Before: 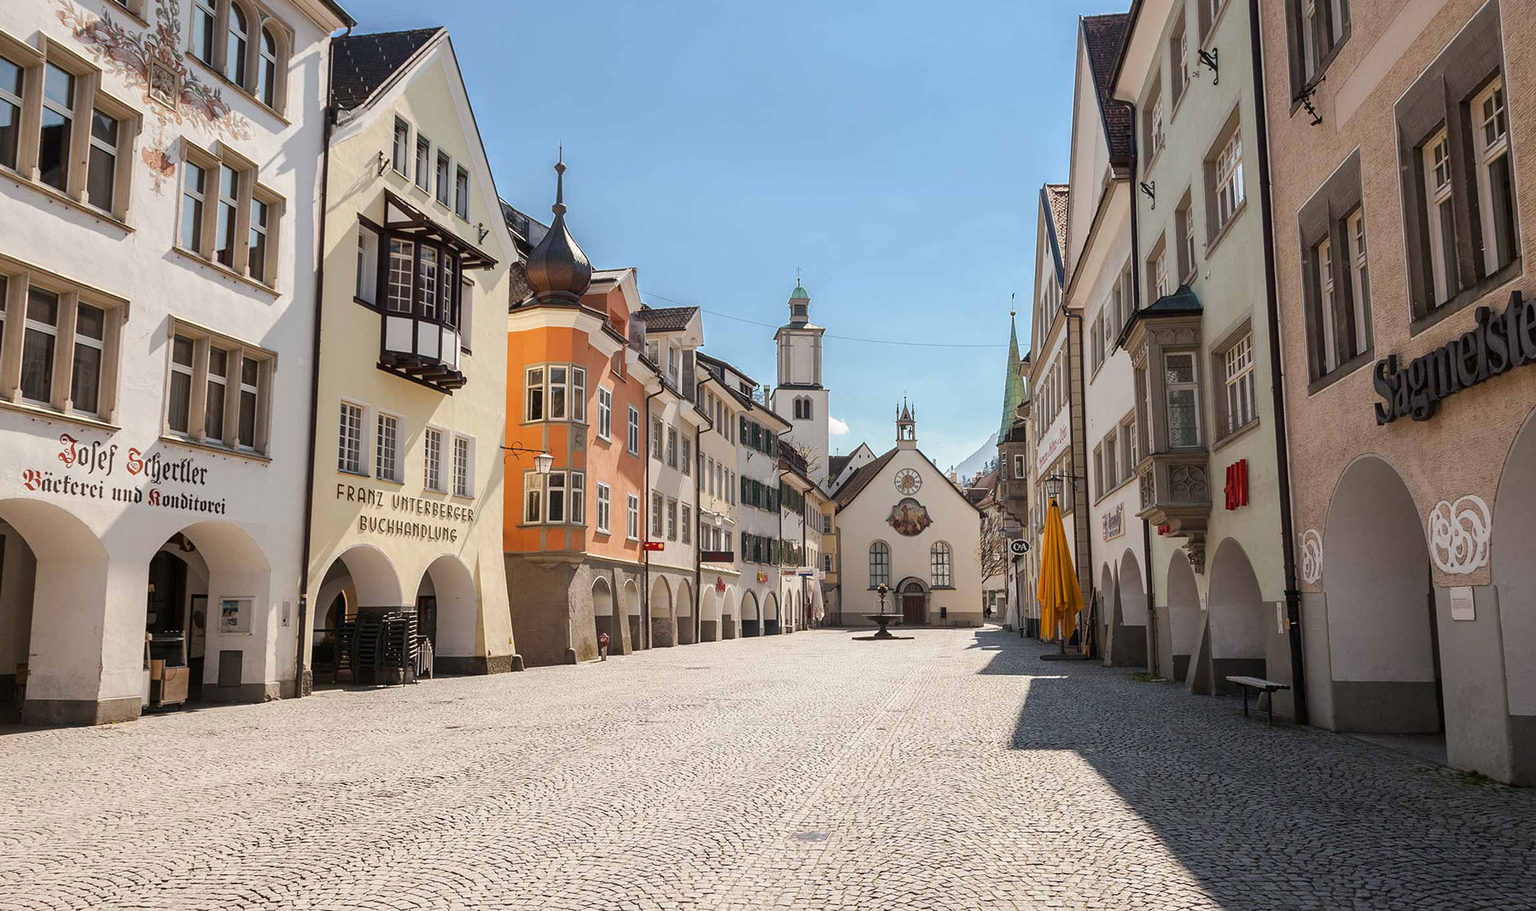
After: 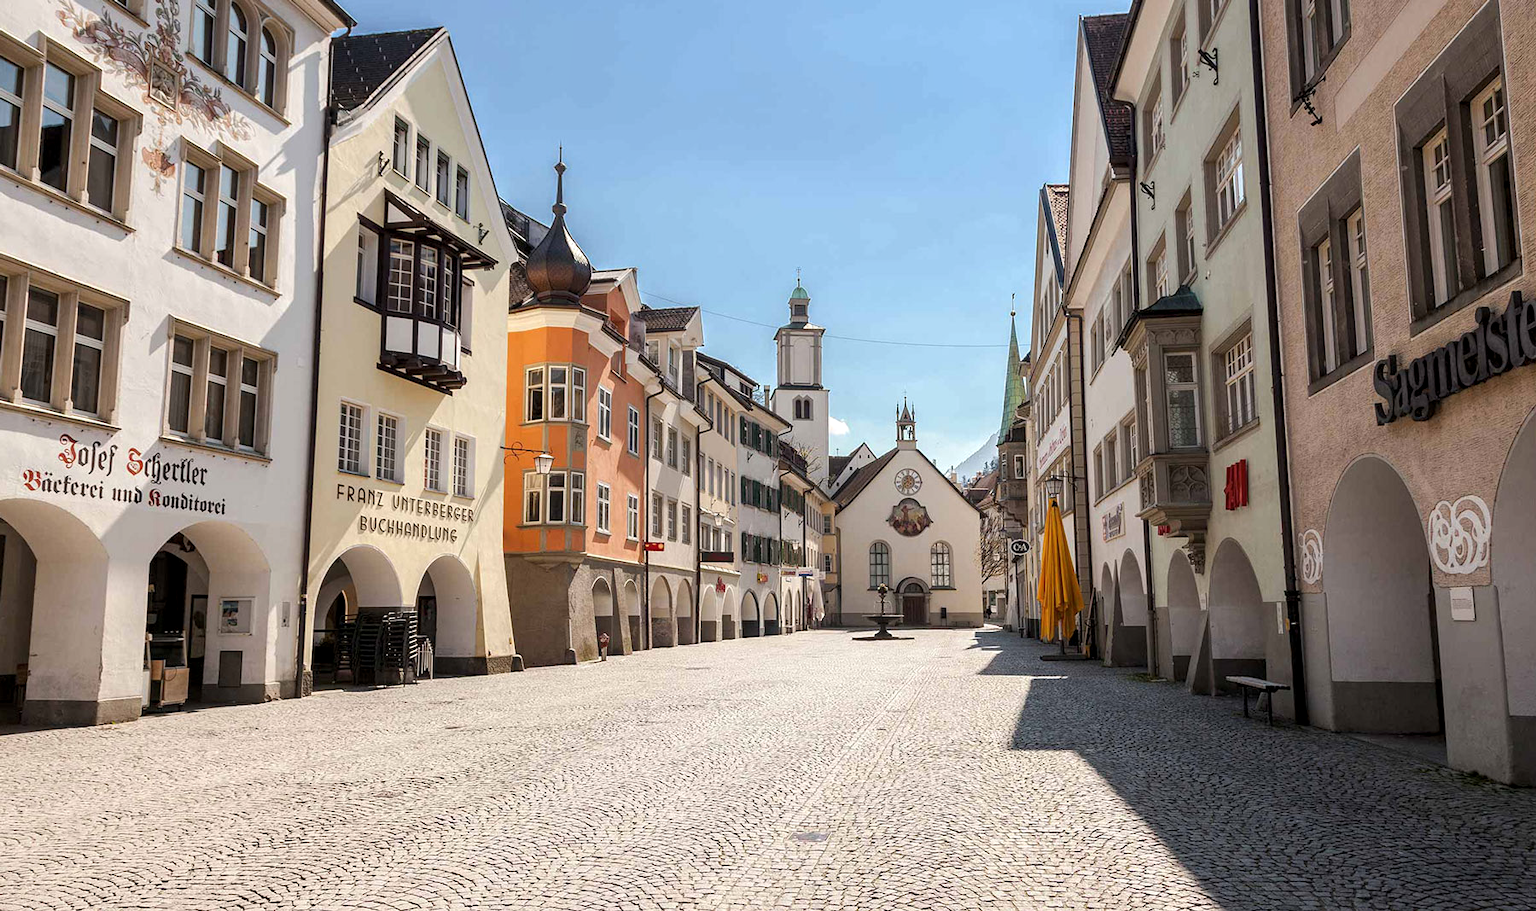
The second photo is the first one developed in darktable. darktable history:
local contrast: highlights 107%, shadows 101%, detail 120%, midtone range 0.2
levels: levels [0.016, 0.492, 0.969]
